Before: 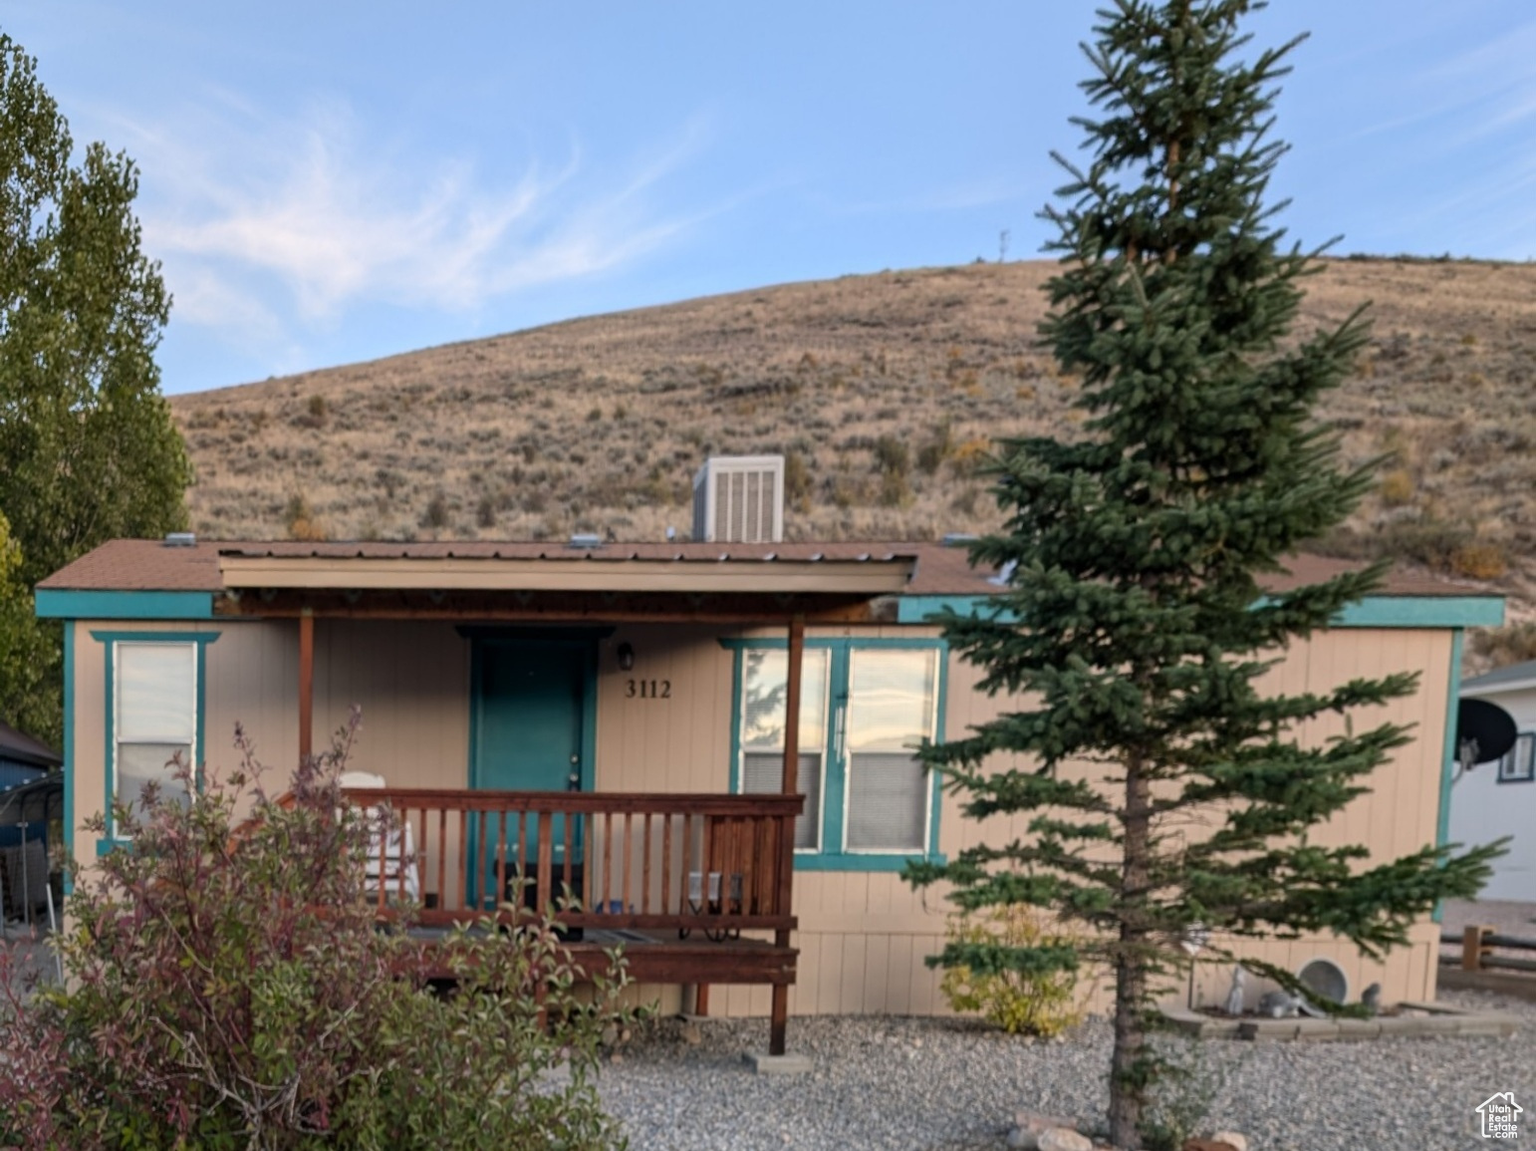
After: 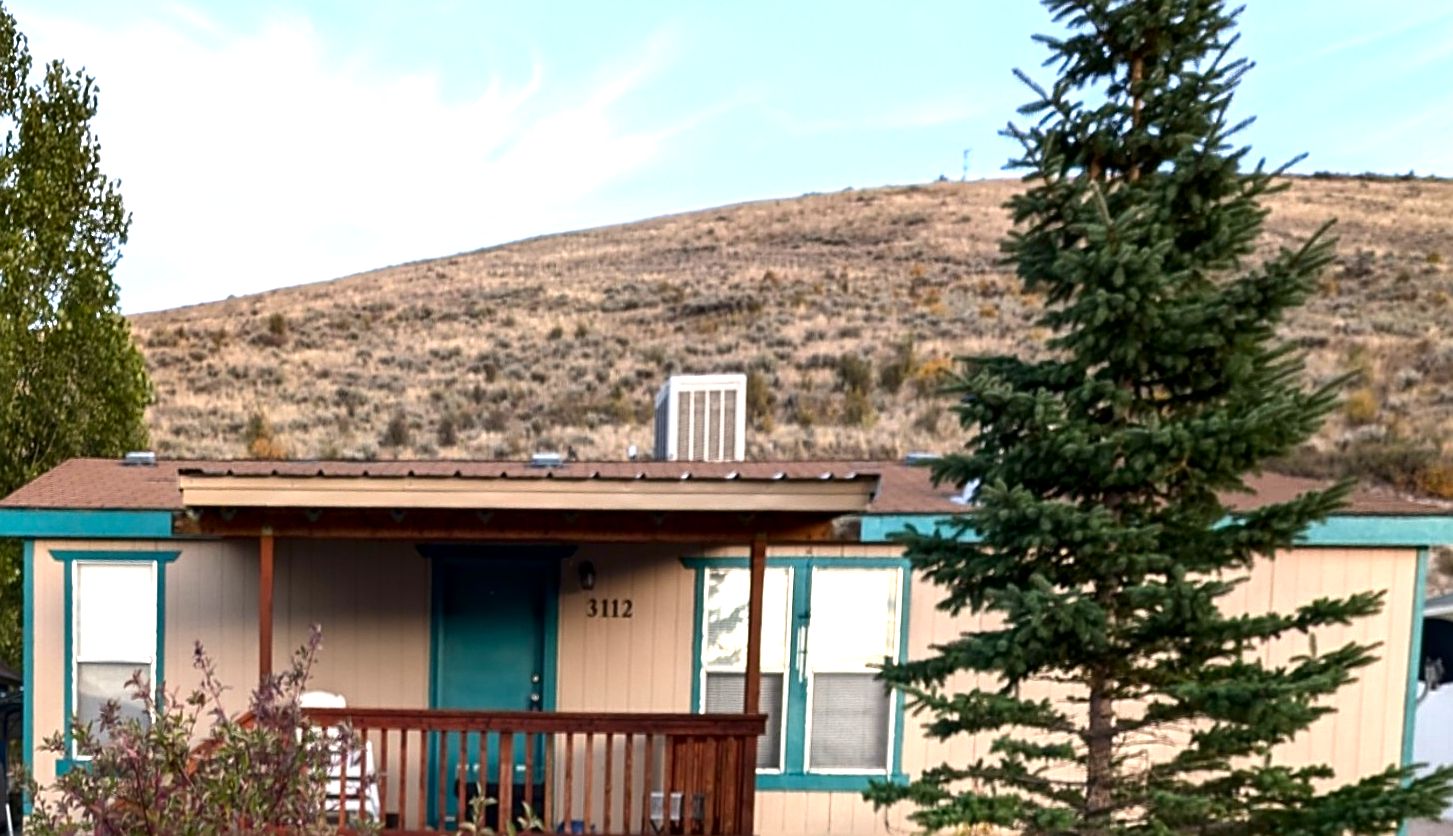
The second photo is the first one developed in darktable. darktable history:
contrast brightness saturation: brightness -0.201, saturation 0.078
sharpen: on, module defaults
exposure: black level correction 0.001, exposure 1.05 EV, compensate exposure bias true, compensate highlight preservation false
crop: left 2.72%, top 7.262%, right 3.014%, bottom 20.333%
